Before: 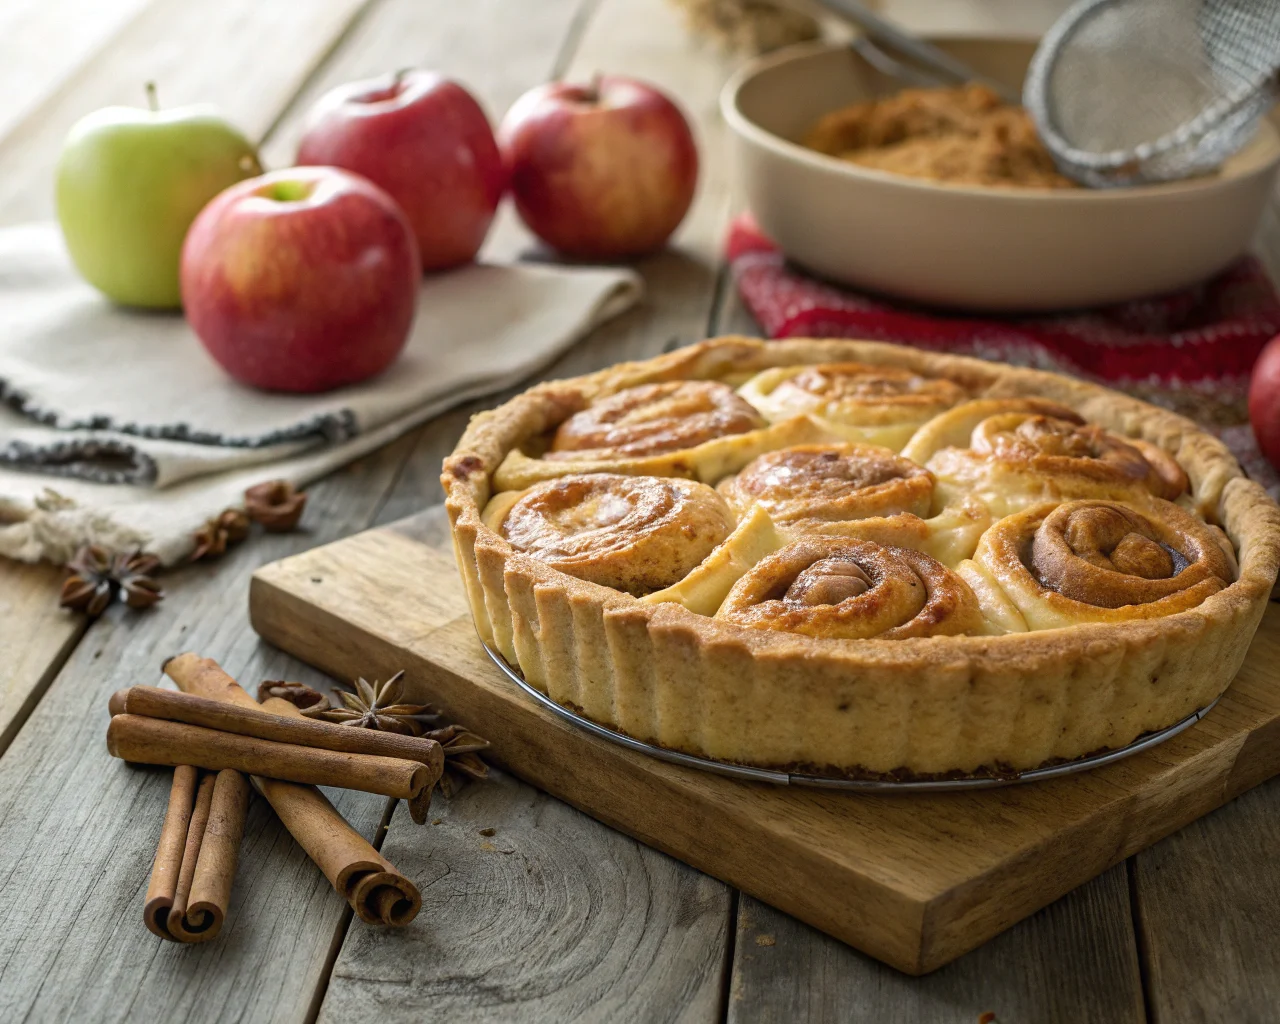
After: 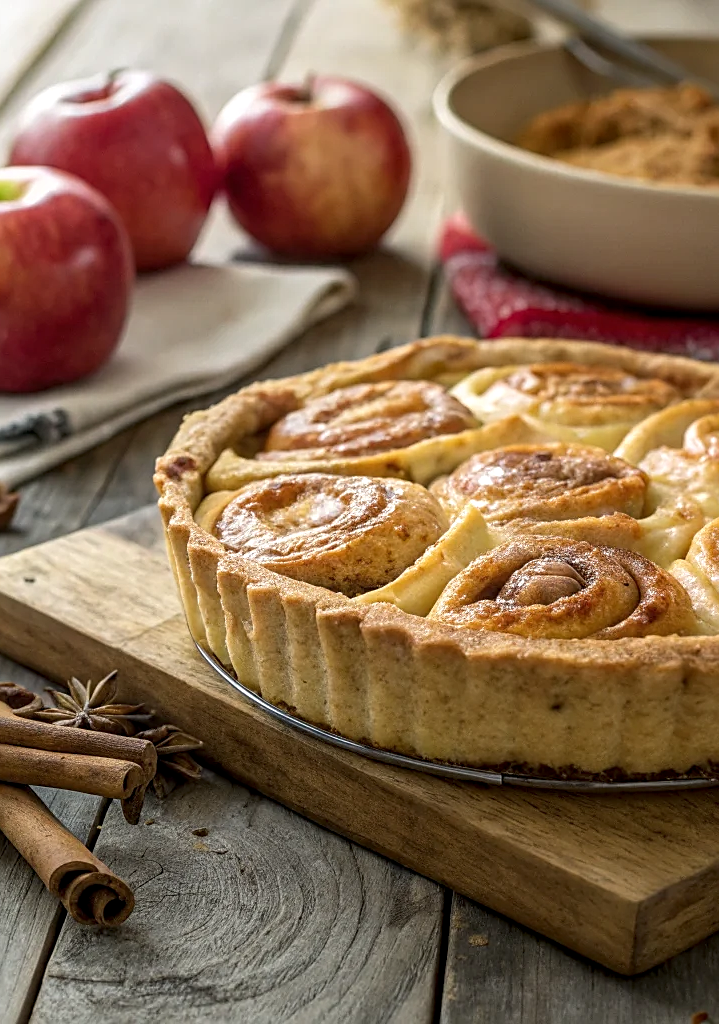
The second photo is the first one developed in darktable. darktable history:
sharpen: on, module defaults
crop and rotate: left 22.443%, right 21.311%
local contrast: on, module defaults
